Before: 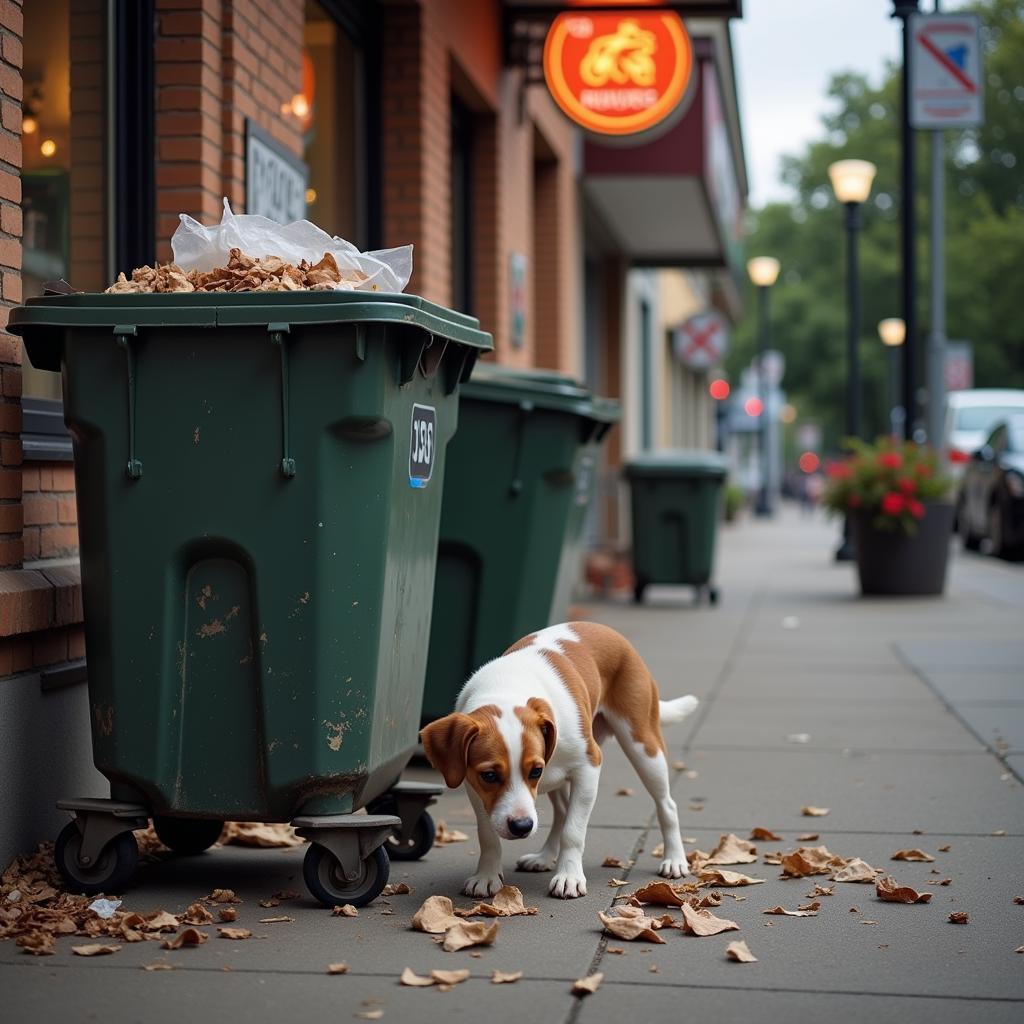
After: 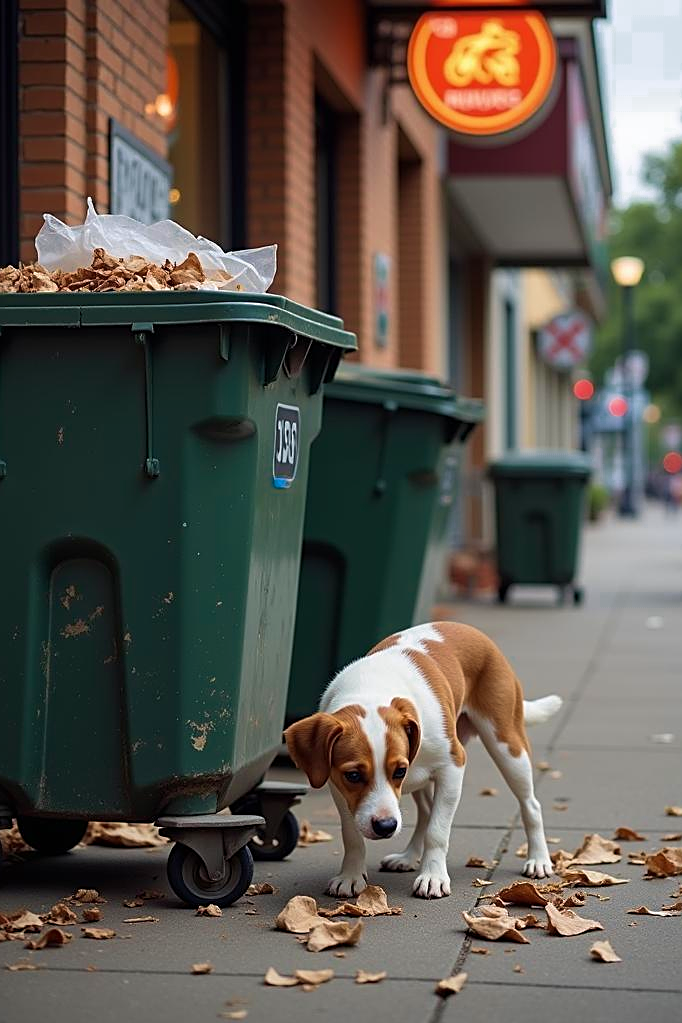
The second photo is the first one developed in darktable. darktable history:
color zones: curves: ch0 [(0.25, 0.5) (0.636, 0.25) (0.75, 0.5)]
crop and rotate: left 13.332%, right 19.979%
velvia: on, module defaults
sharpen: on, module defaults
